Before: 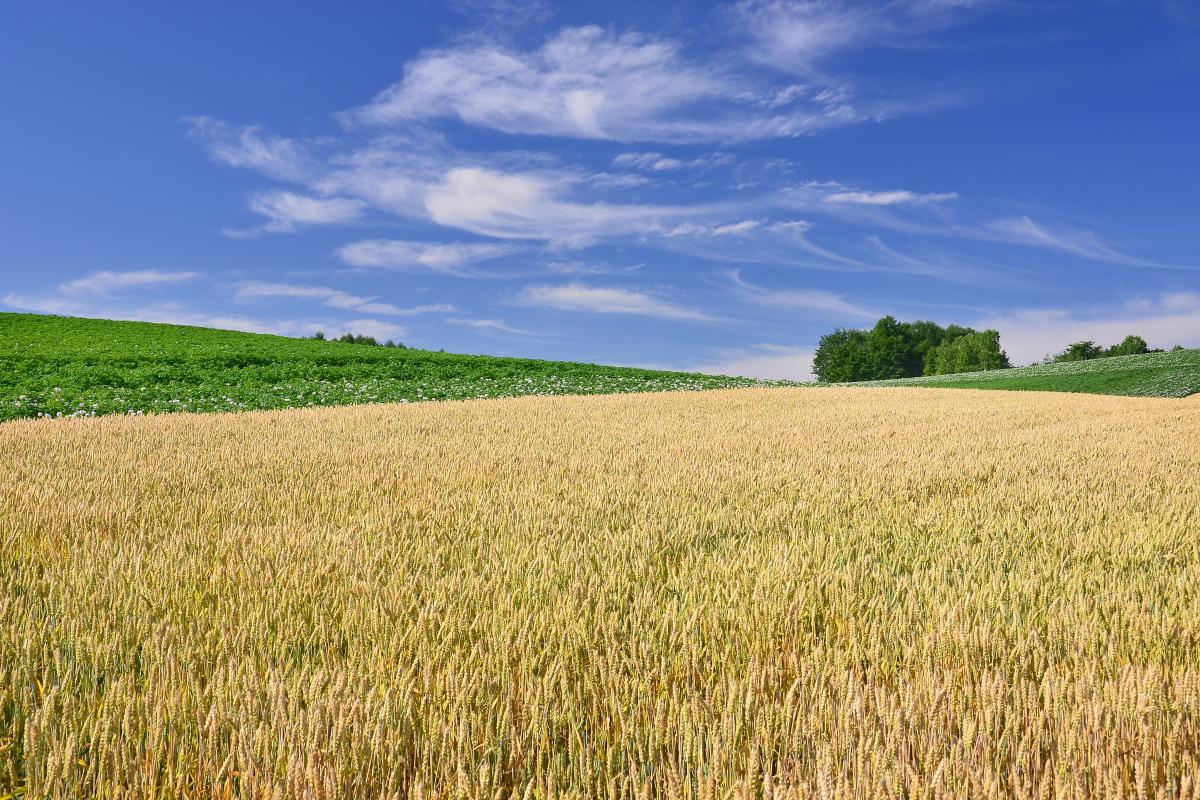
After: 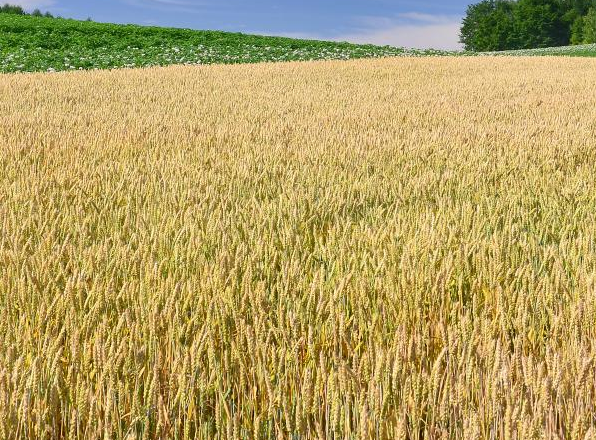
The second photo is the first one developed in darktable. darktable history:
crop: left 29.446%, top 41.391%, right 20.855%, bottom 3.489%
